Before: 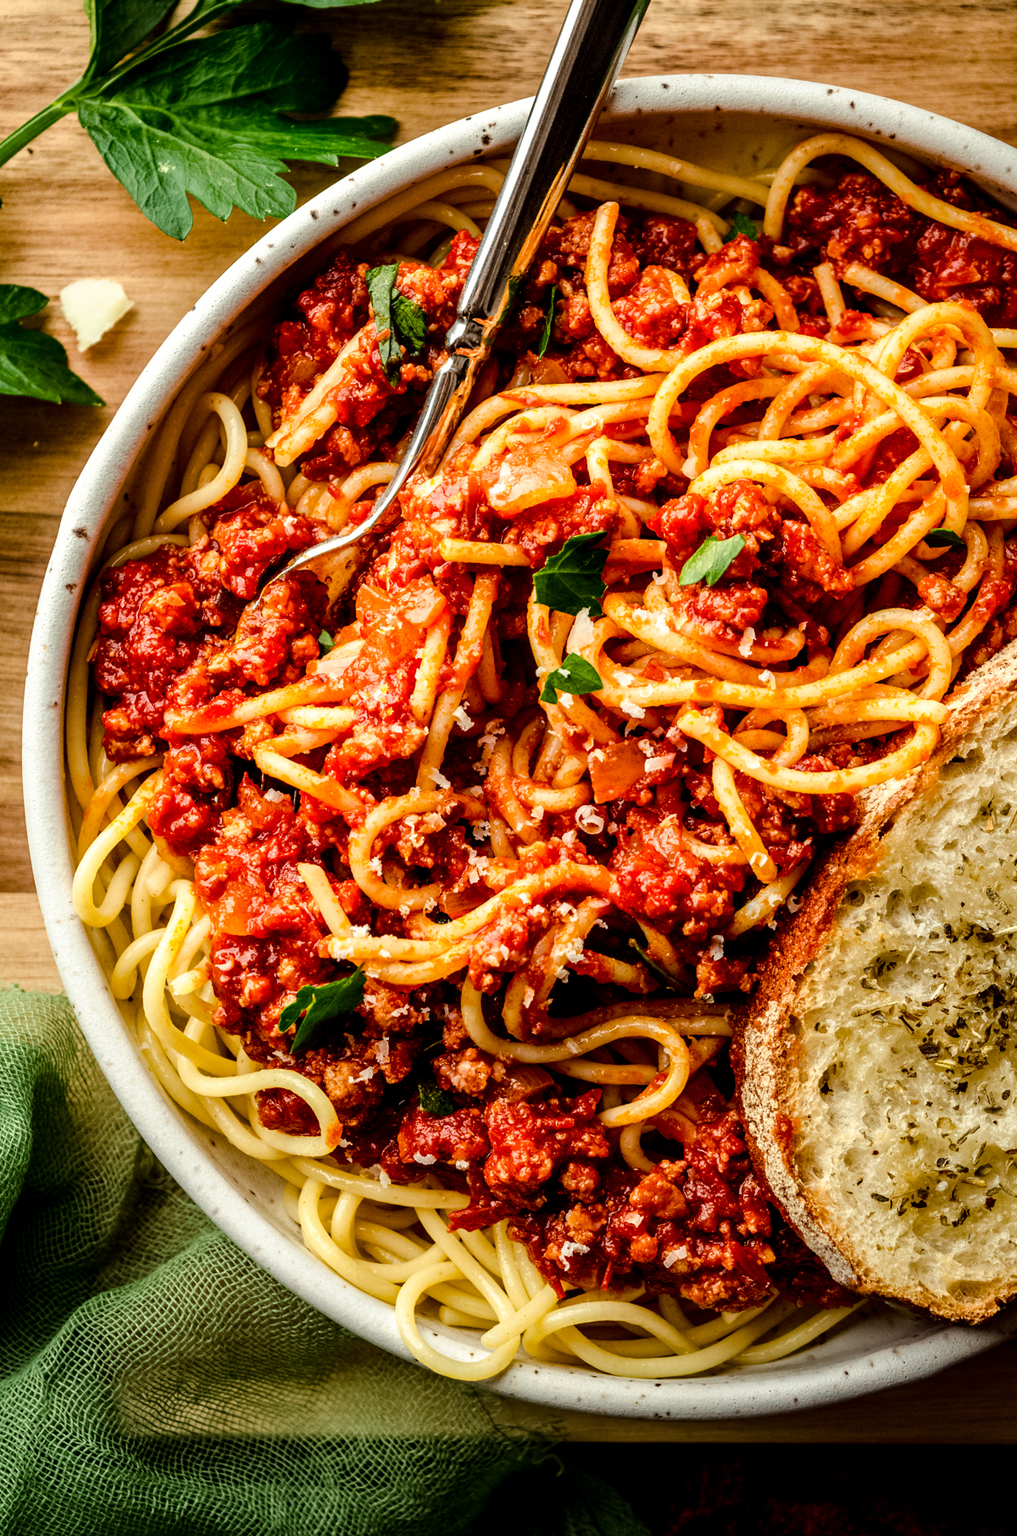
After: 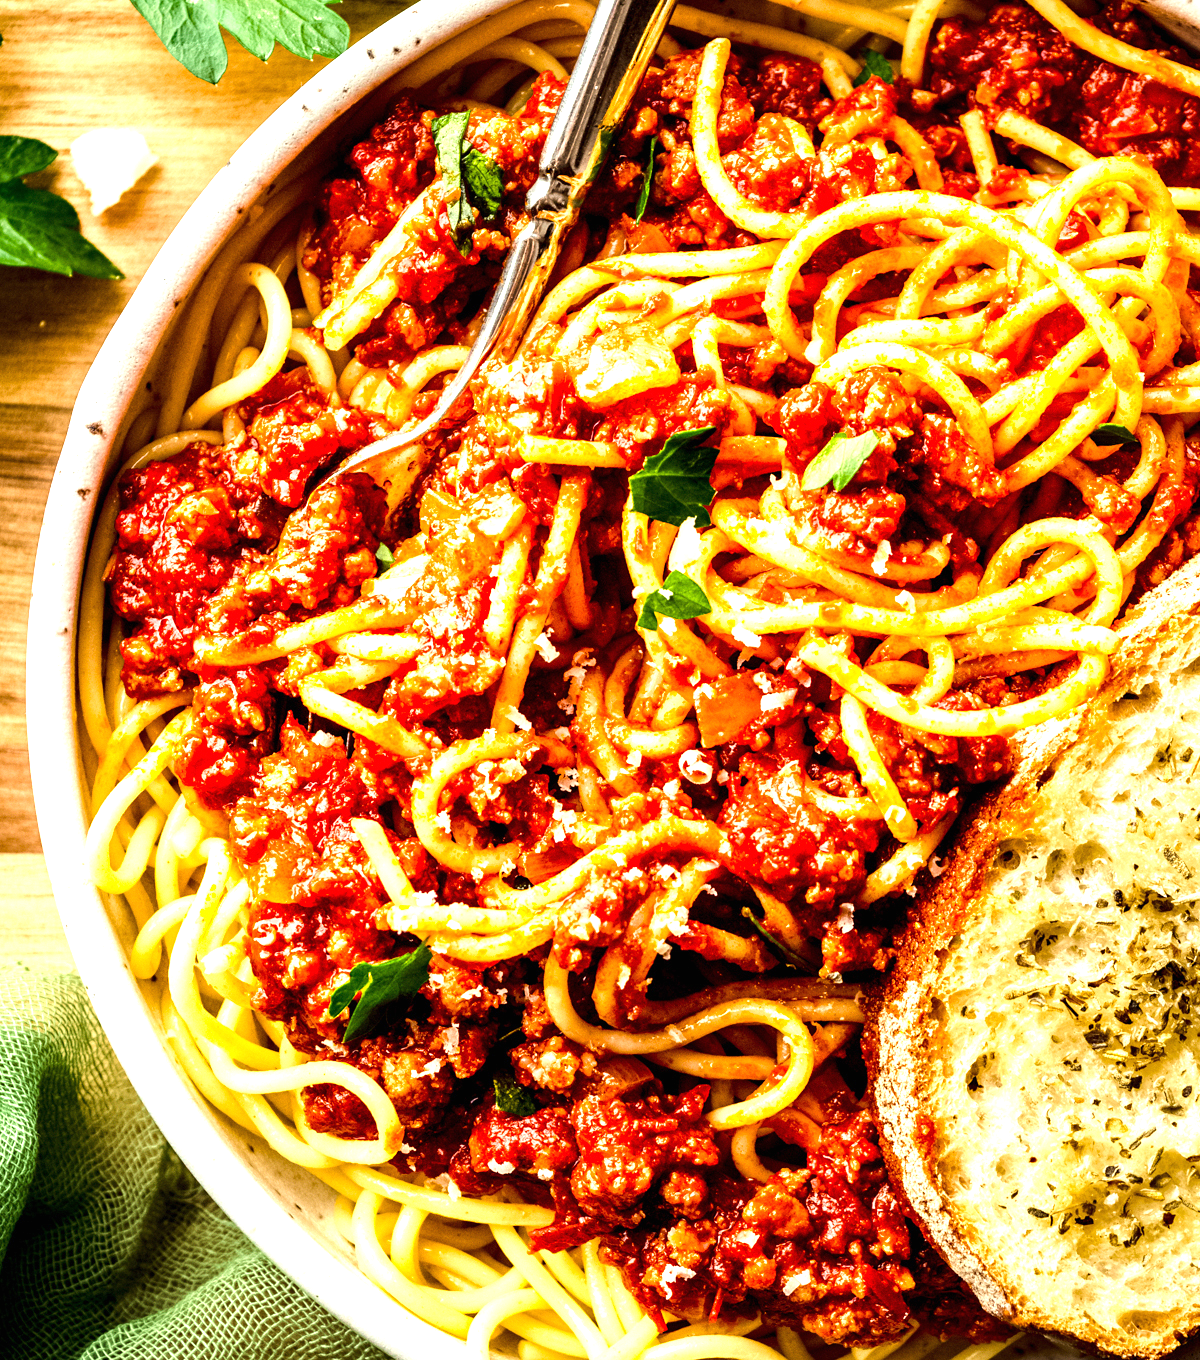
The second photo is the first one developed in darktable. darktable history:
exposure: black level correction 0, exposure 1.29 EV, compensate exposure bias true, compensate highlight preservation false
crop: top 11.039%, bottom 13.885%
